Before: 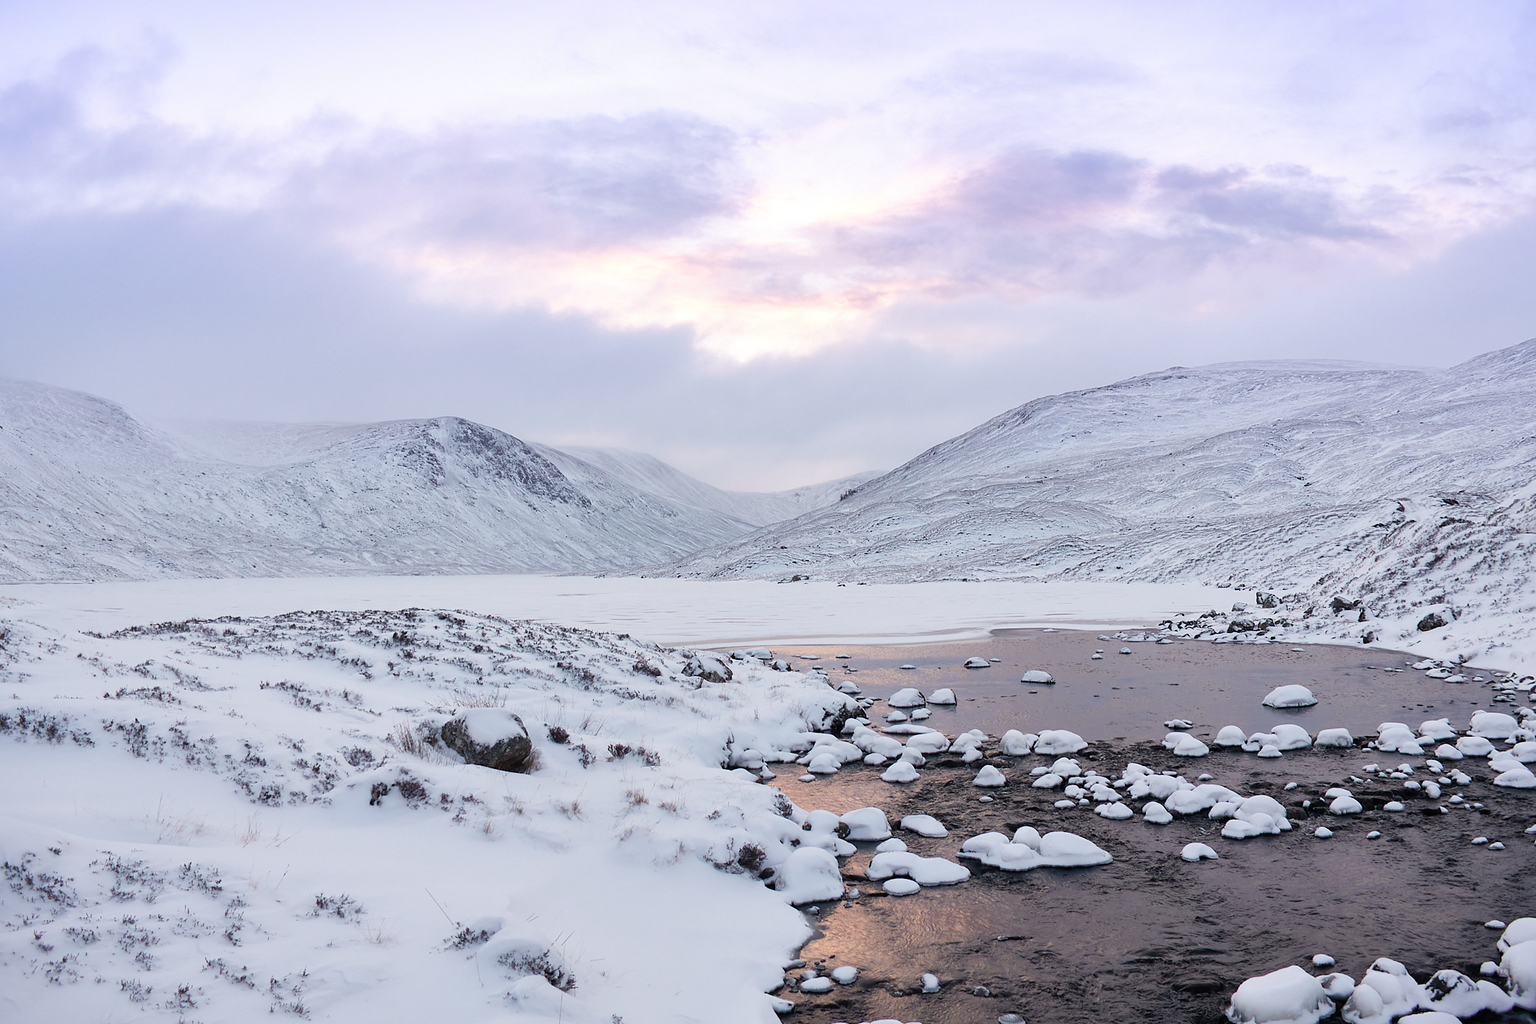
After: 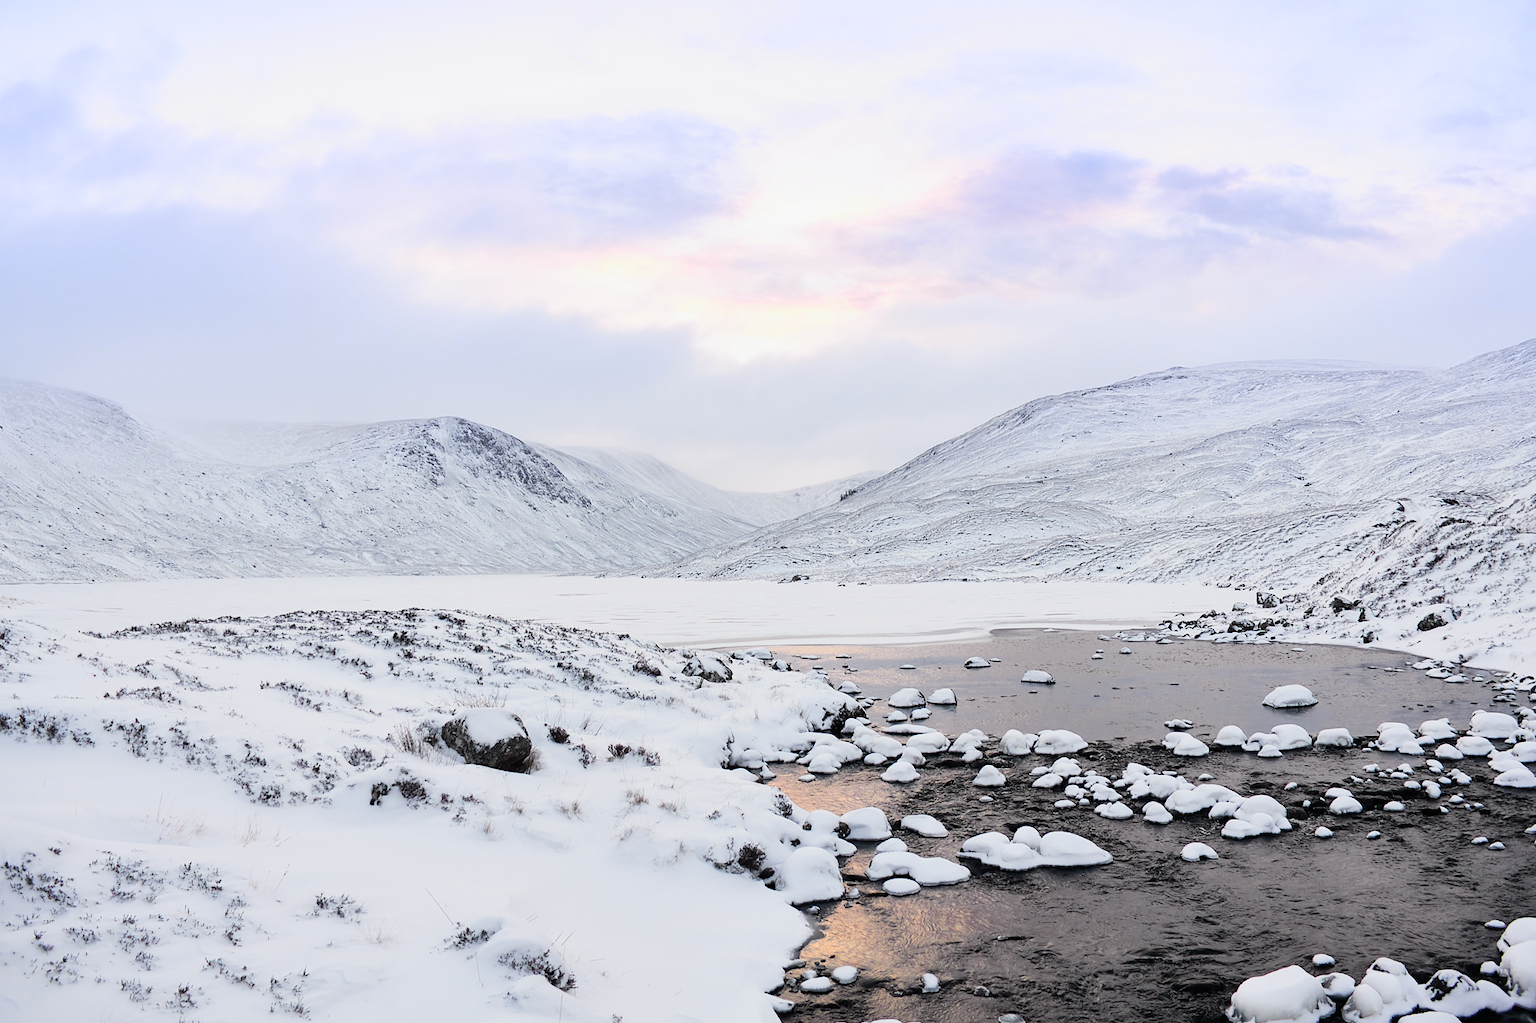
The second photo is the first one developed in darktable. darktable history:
tone curve: curves: ch0 [(0, 0) (0.136, 0.084) (0.346, 0.366) (0.489, 0.559) (0.66, 0.748) (0.849, 0.902) (1, 0.974)]; ch1 [(0, 0) (0.353, 0.344) (0.45, 0.46) (0.498, 0.498) (0.521, 0.512) (0.563, 0.559) (0.592, 0.605) (0.641, 0.673) (1, 1)]; ch2 [(0, 0) (0.333, 0.346) (0.375, 0.375) (0.424, 0.43) (0.476, 0.492) (0.502, 0.502) (0.524, 0.531) (0.579, 0.61) (0.612, 0.644) (0.641, 0.722) (1, 1)], color space Lab, independent channels, preserve colors none
